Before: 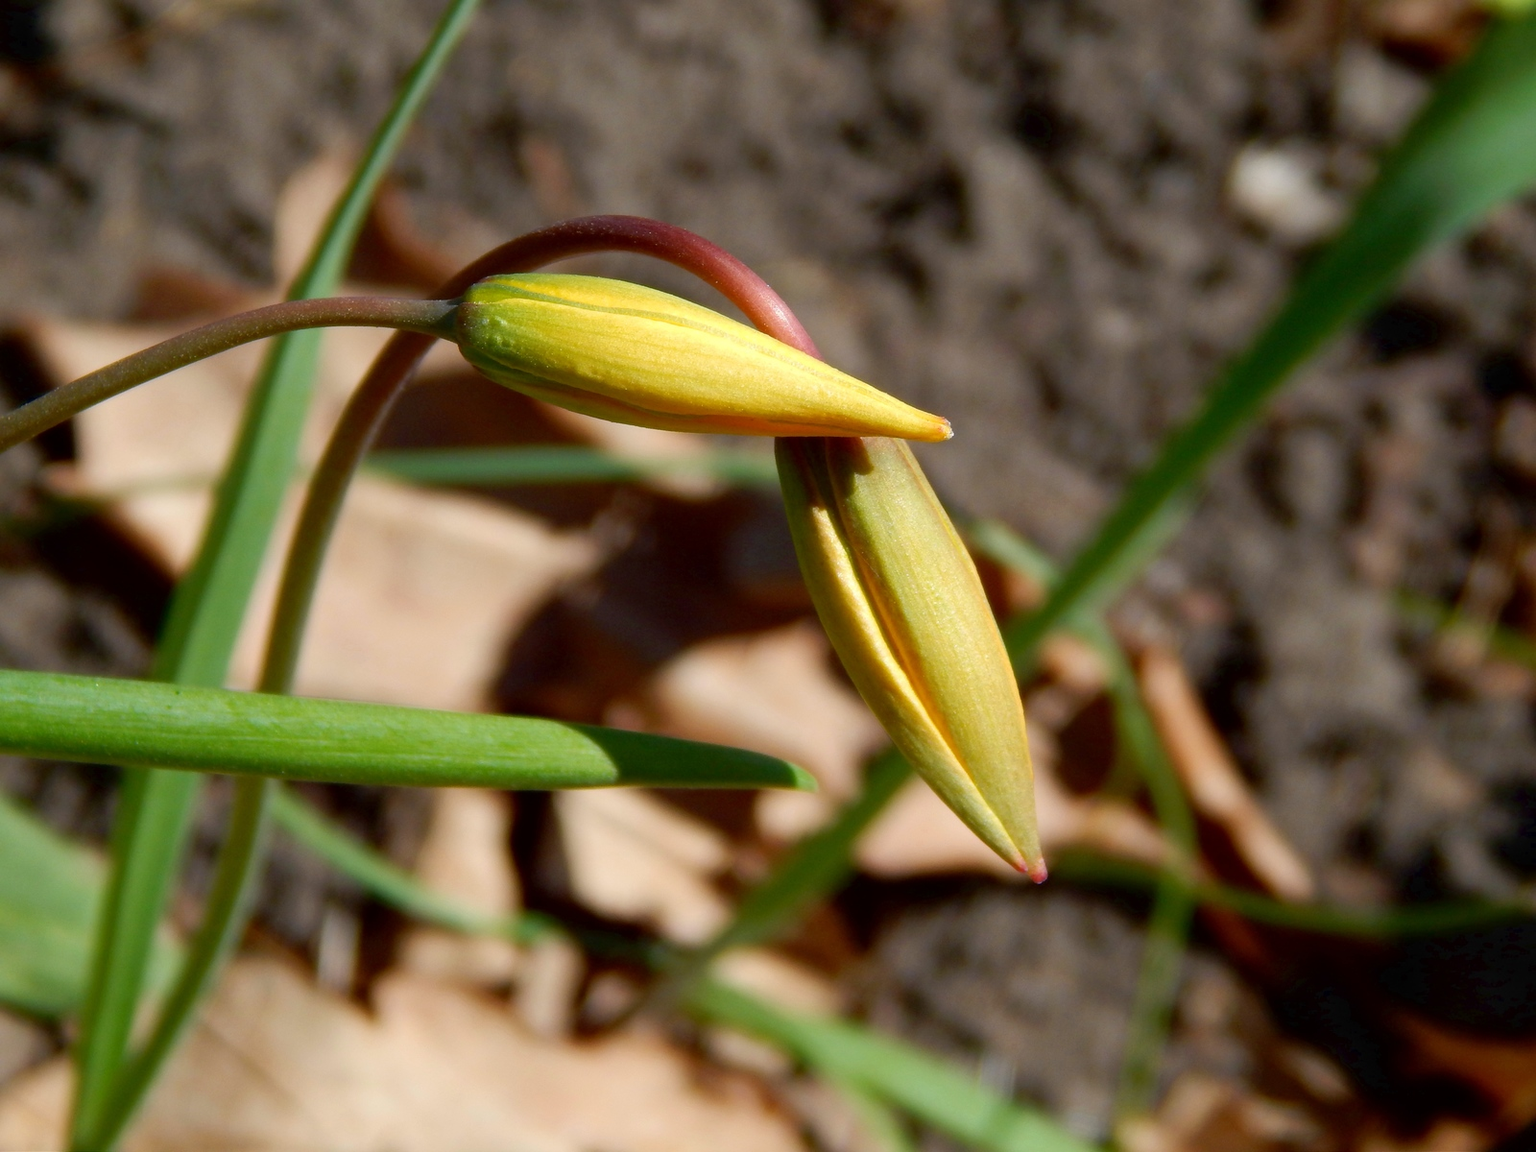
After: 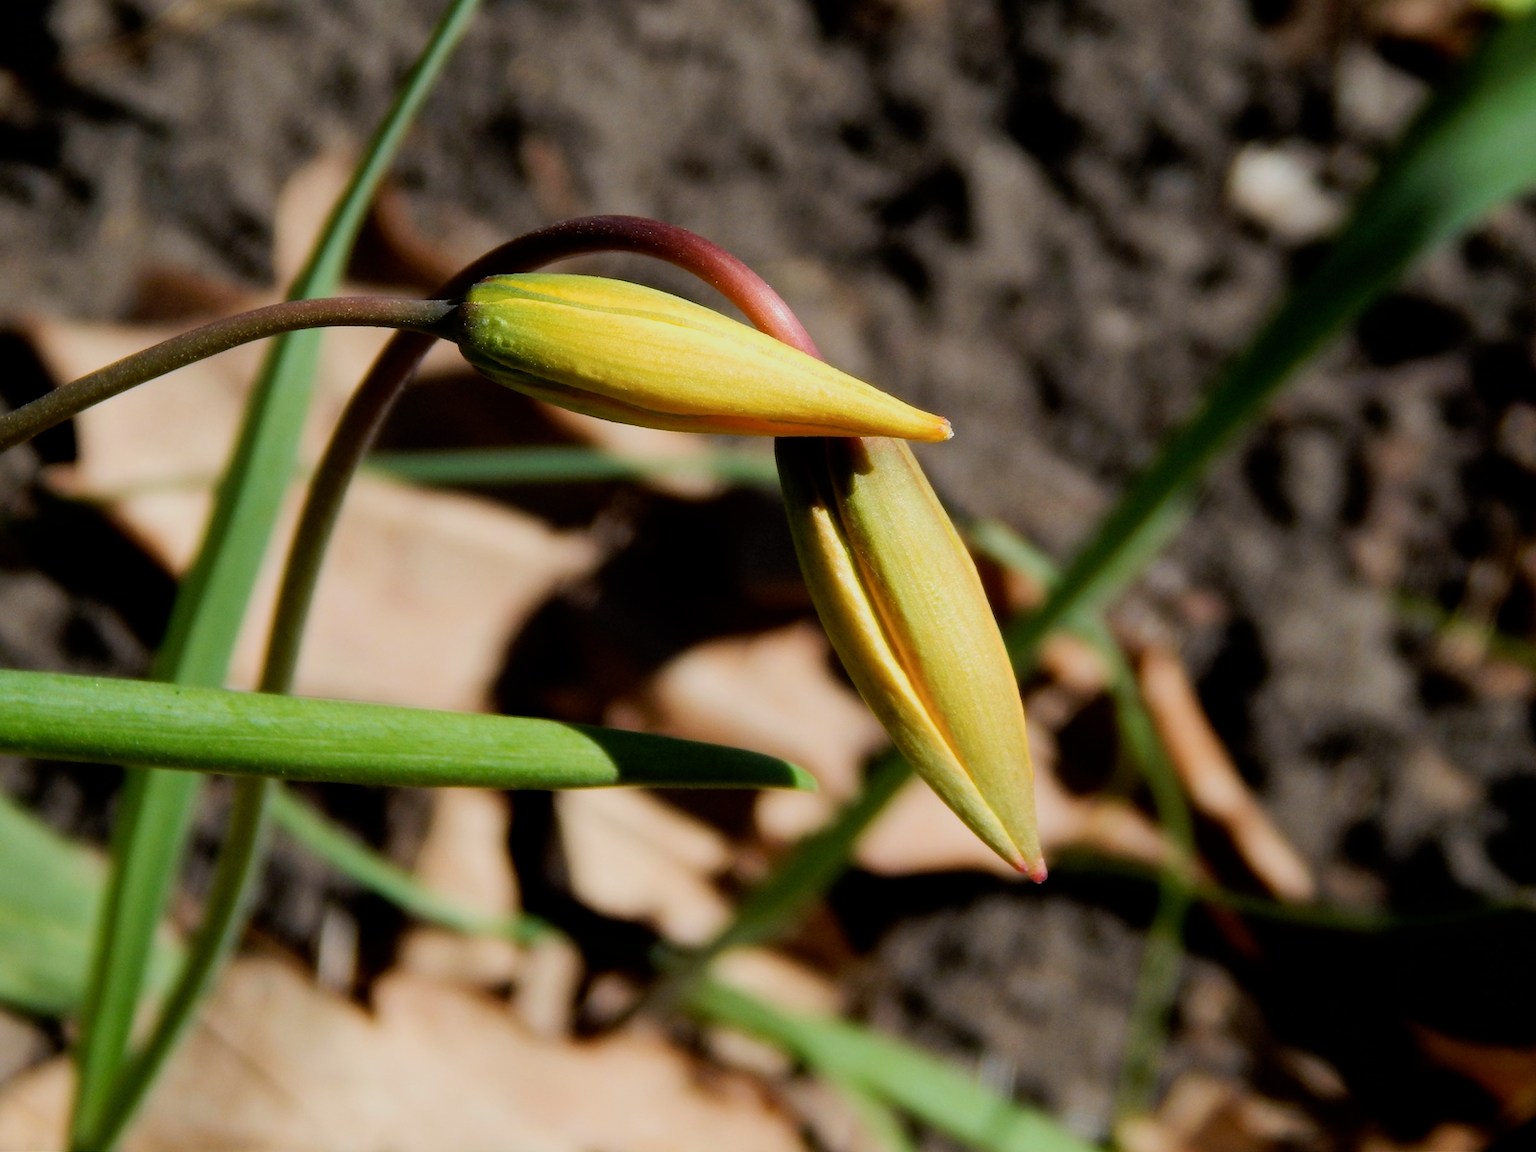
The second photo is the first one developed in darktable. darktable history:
filmic rgb: black relative exposure -5.01 EV, white relative exposure 3.99 EV, hardness 2.88, contrast 1.301, iterations of high-quality reconstruction 0
